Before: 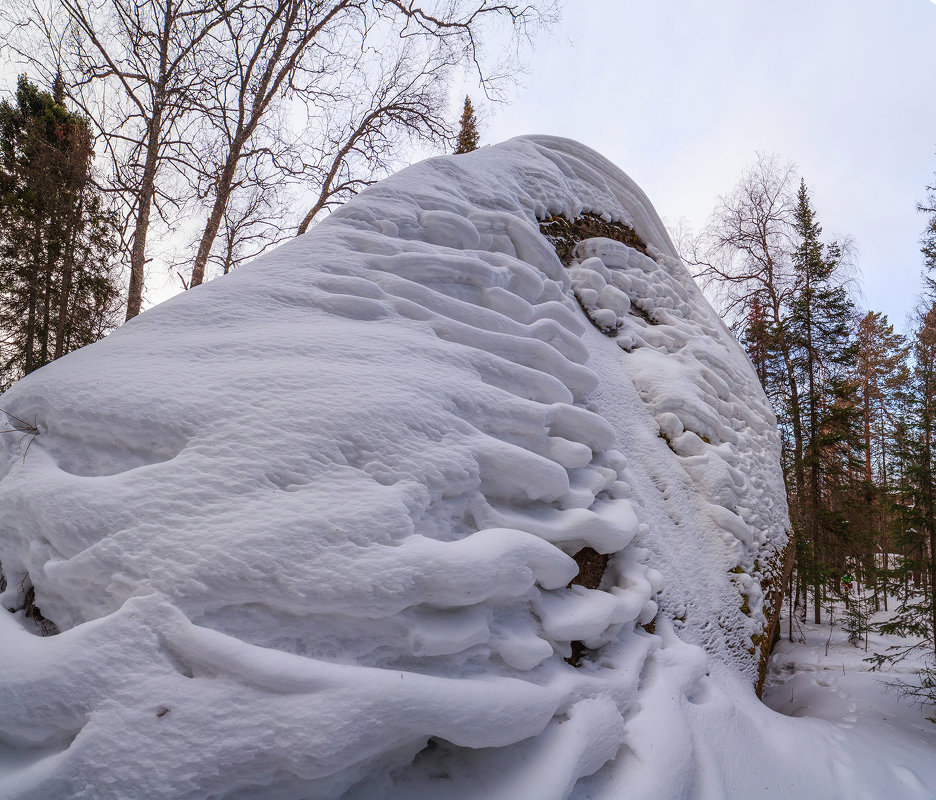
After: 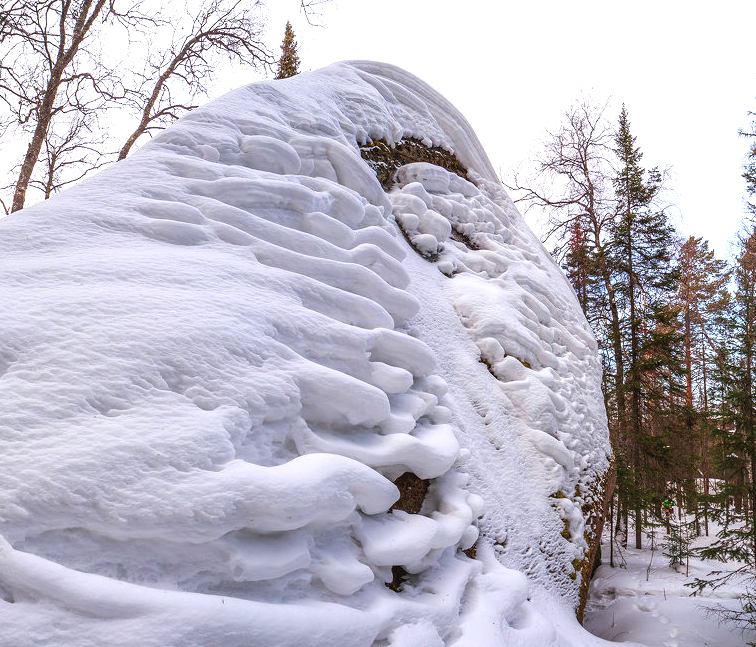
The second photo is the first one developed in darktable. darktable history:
exposure: exposure 0.734 EV, compensate highlight preservation false
crop: left 19.222%, top 9.376%, bottom 9.693%
